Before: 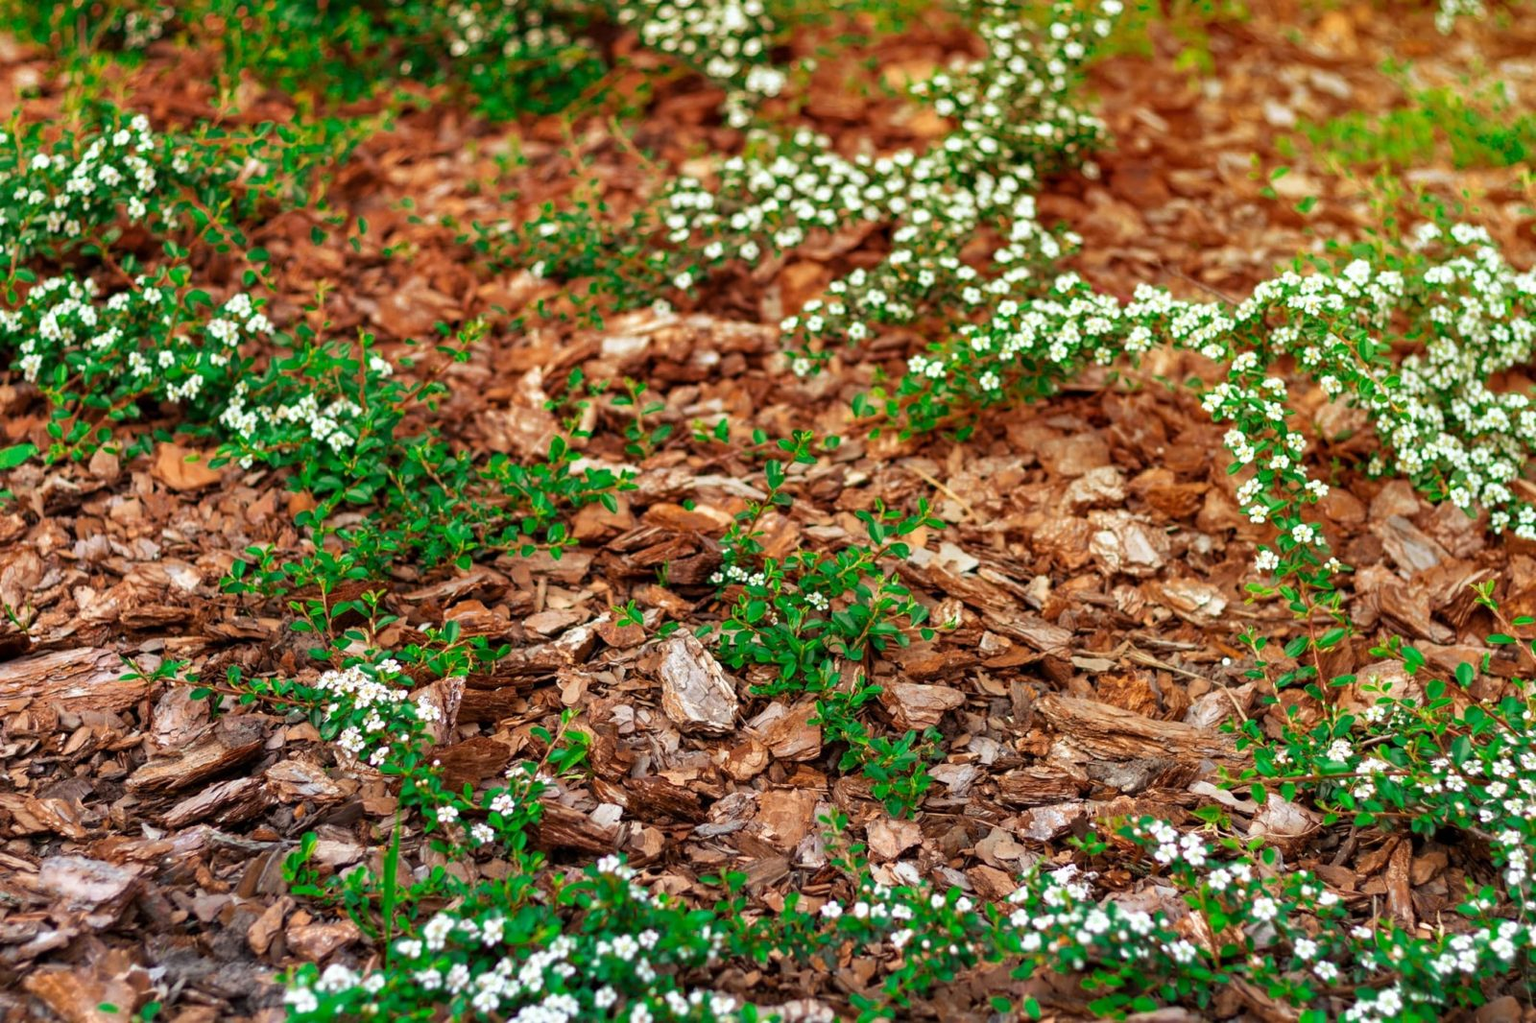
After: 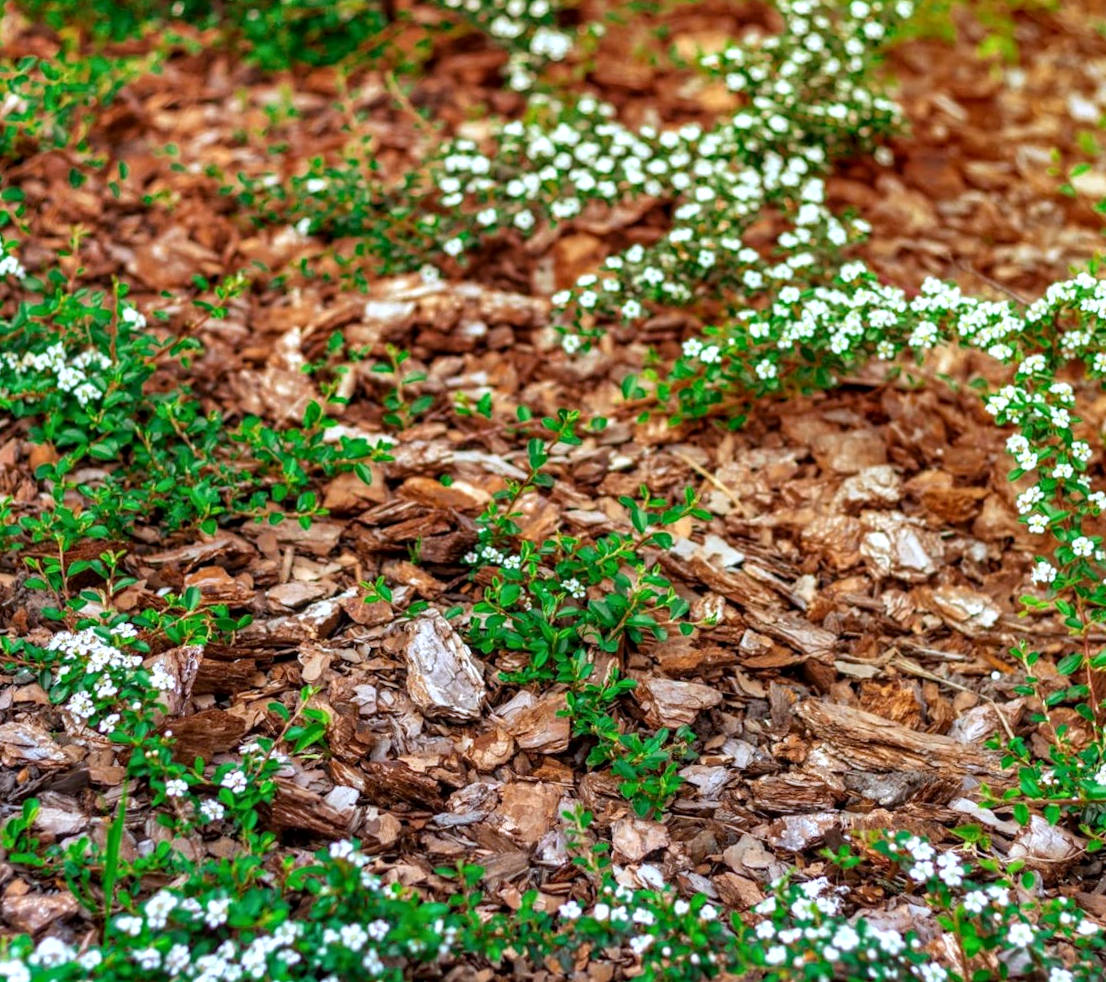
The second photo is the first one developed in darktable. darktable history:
crop and rotate: angle -3.27°, left 14.277%, top 0.028%, right 10.766%, bottom 0.028%
white balance: red 0.931, blue 1.11
shadows and highlights: shadows 60, soften with gaussian
levels: levels [0, 0.476, 0.951]
local contrast: on, module defaults
